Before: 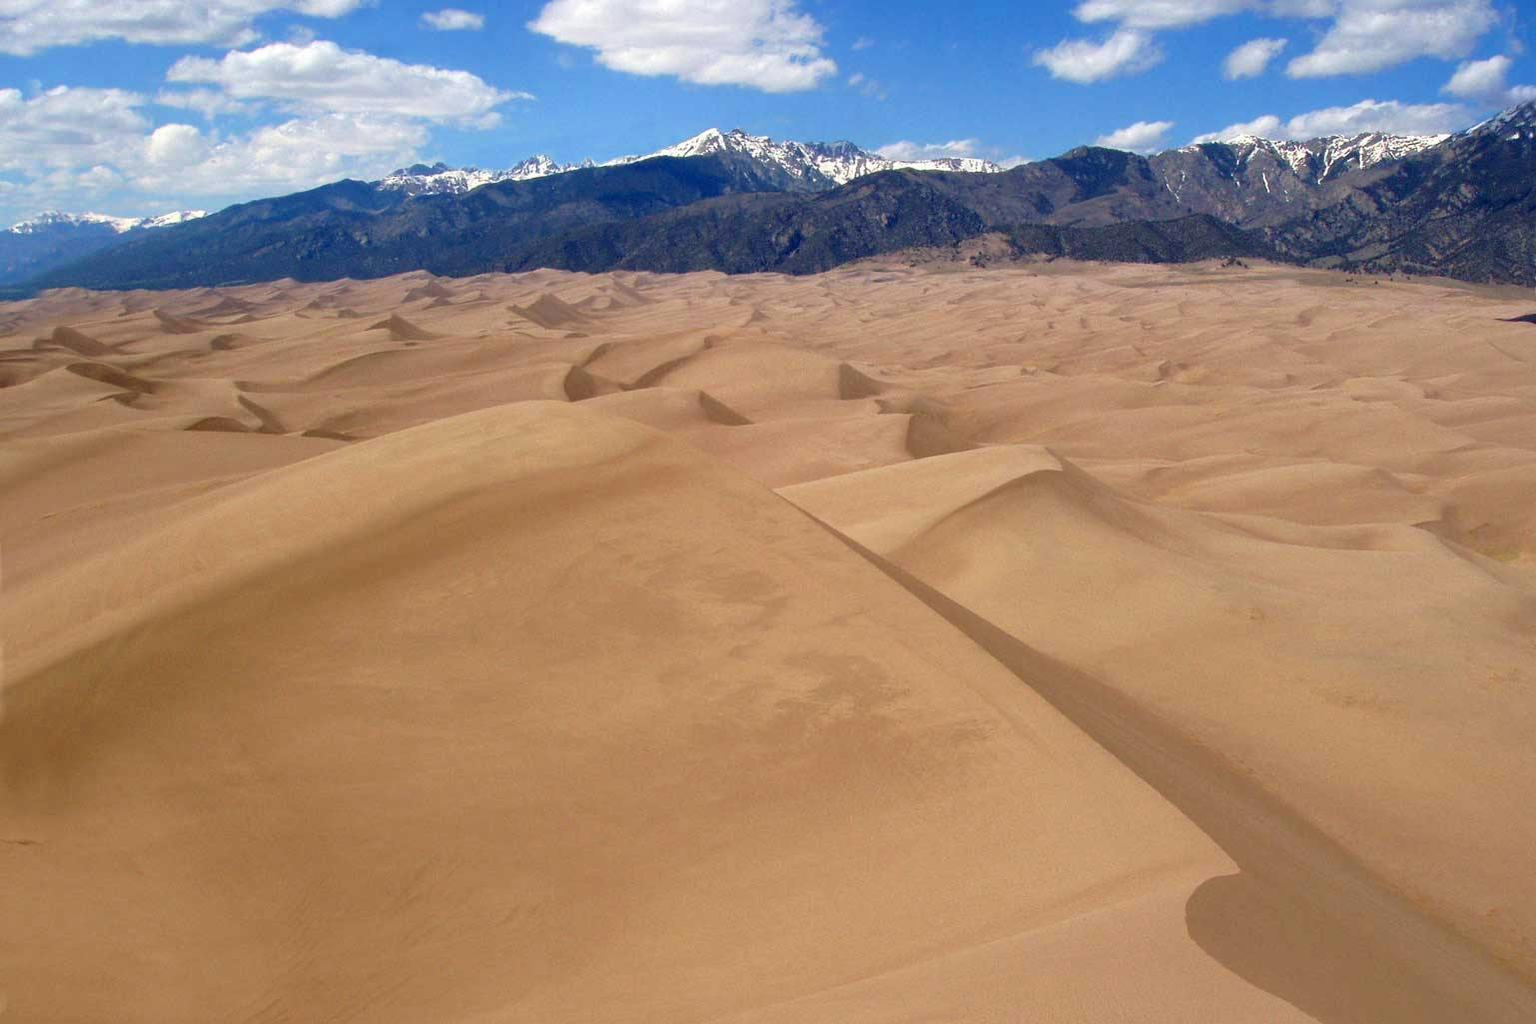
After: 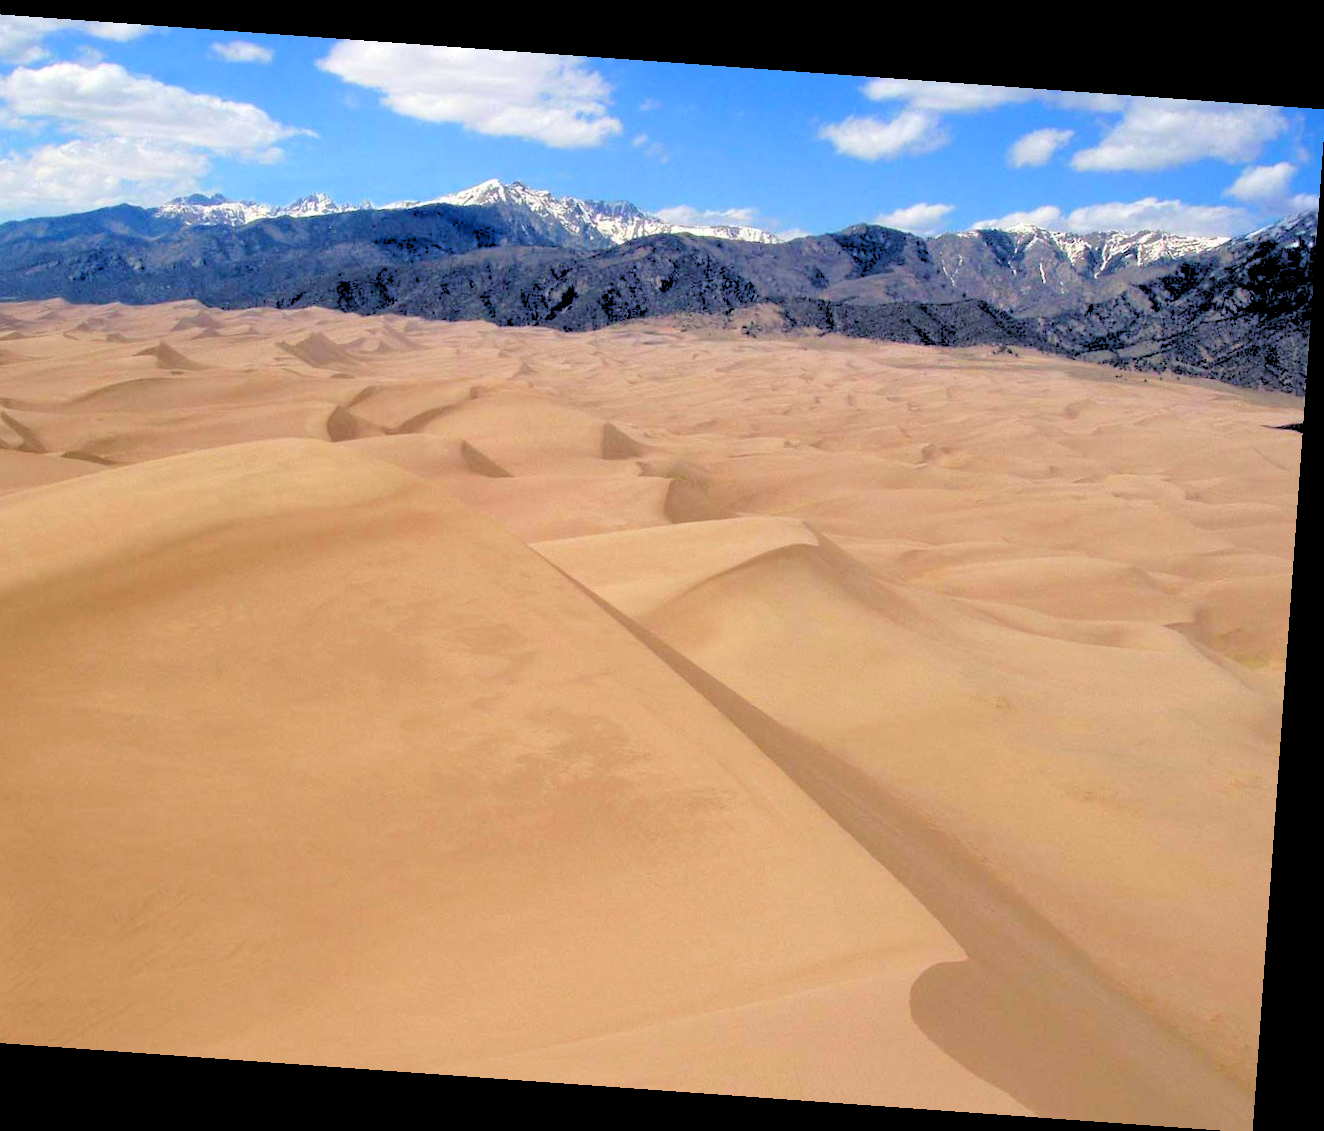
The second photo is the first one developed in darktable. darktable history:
crop: left 17.582%, bottom 0.031%
rgb levels: levels [[0.027, 0.429, 0.996], [0, 0.5, 1], [0, 0.5, 1]]
rotate and perspective: rotation 4.1°, automatic cropping off
